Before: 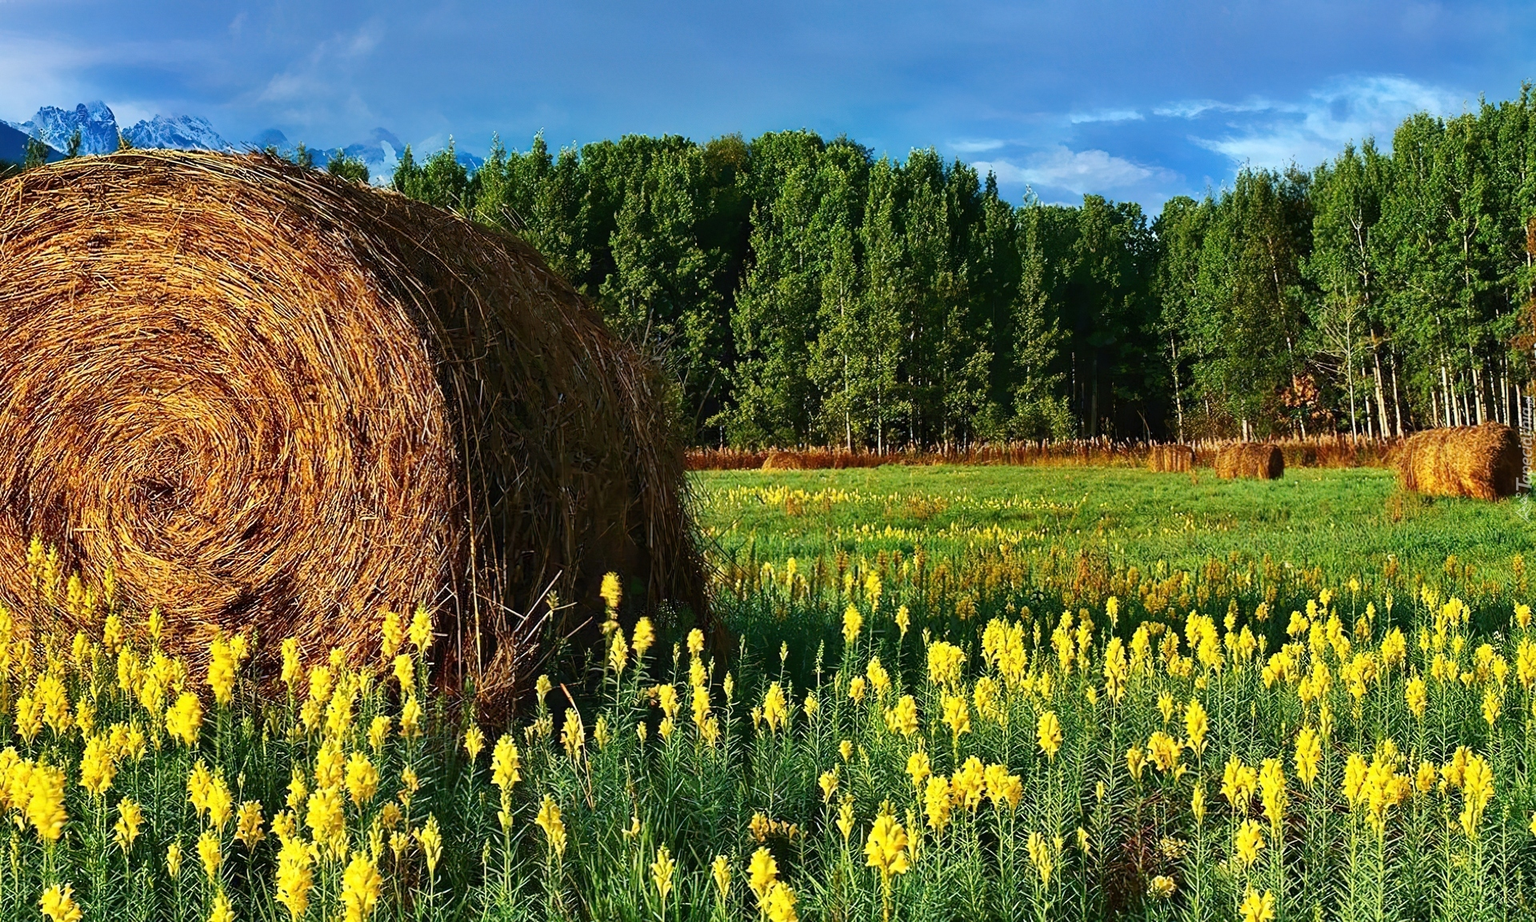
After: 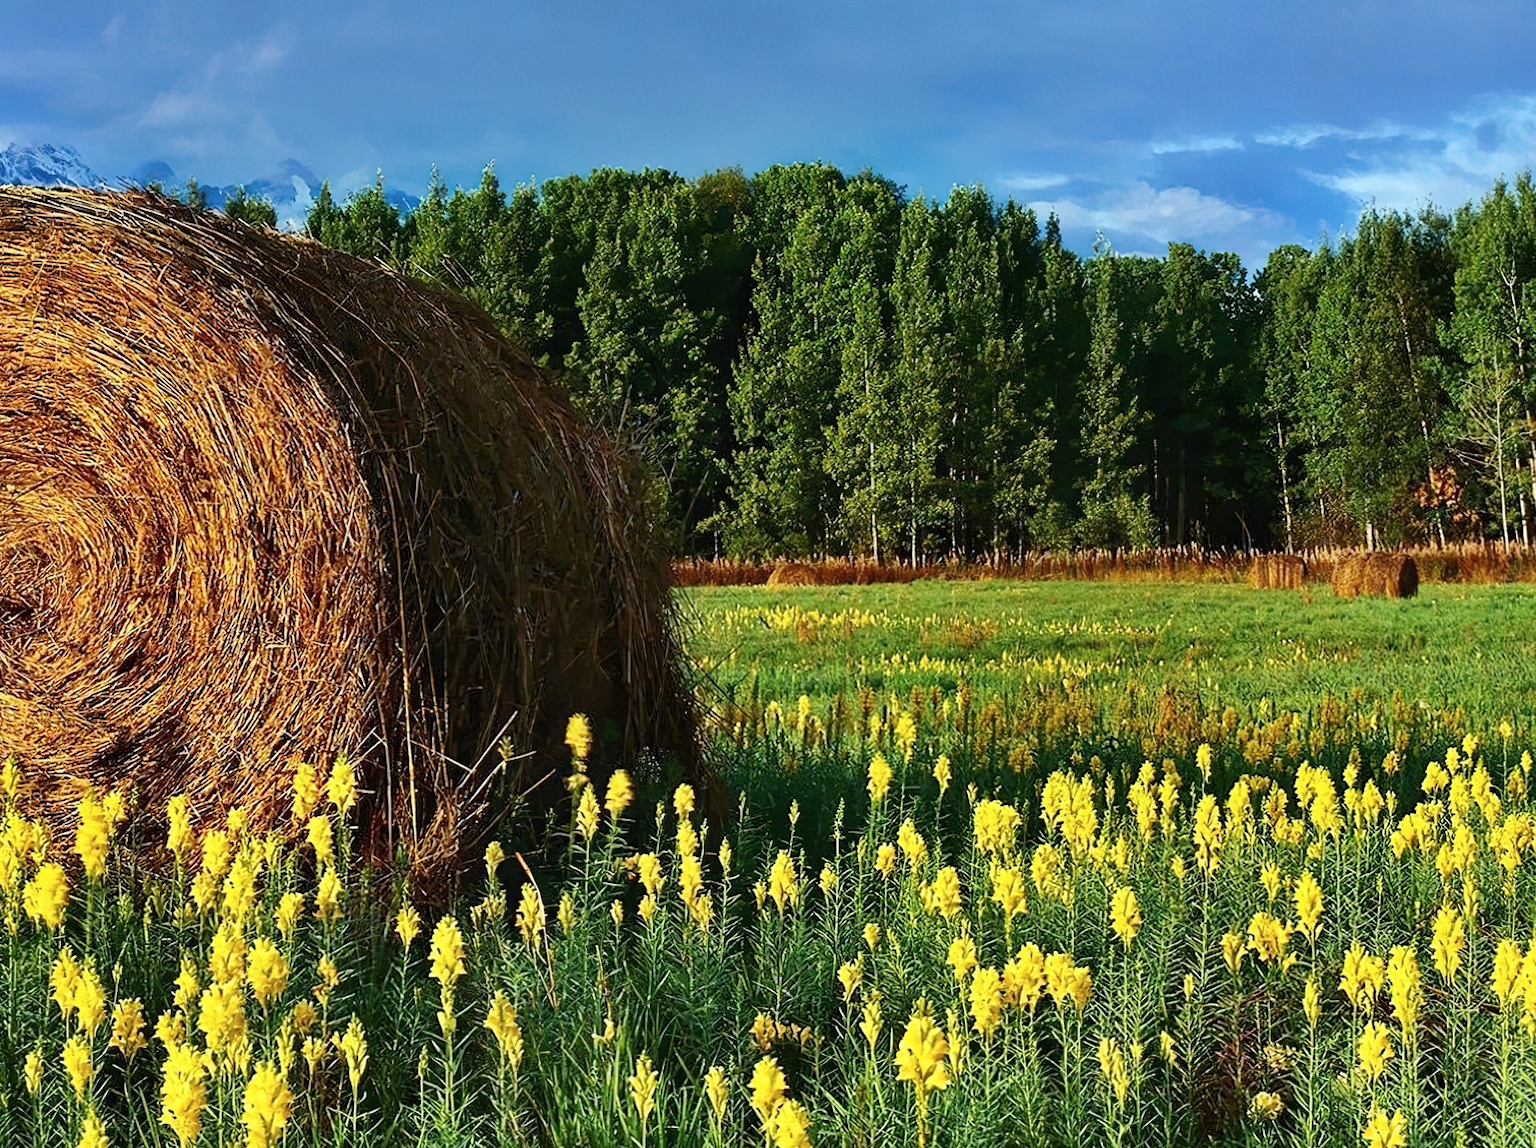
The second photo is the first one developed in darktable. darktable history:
crop and rotate: left 9.597%, right 10.195%
contrast brightness saturation: saturation -0.05
